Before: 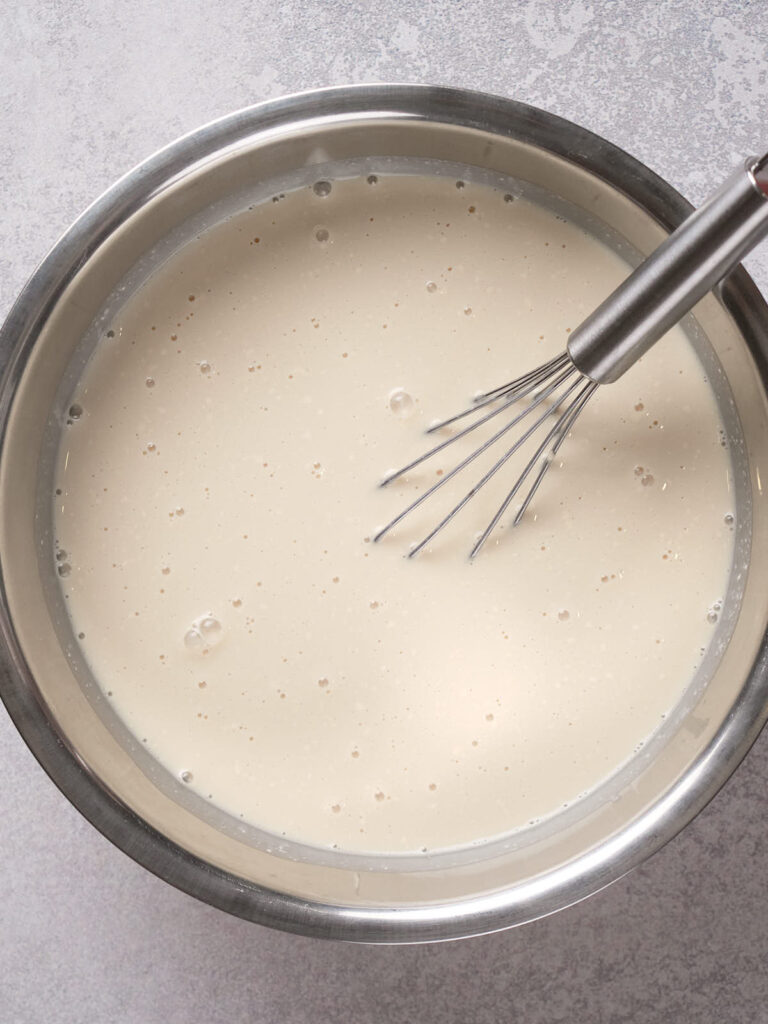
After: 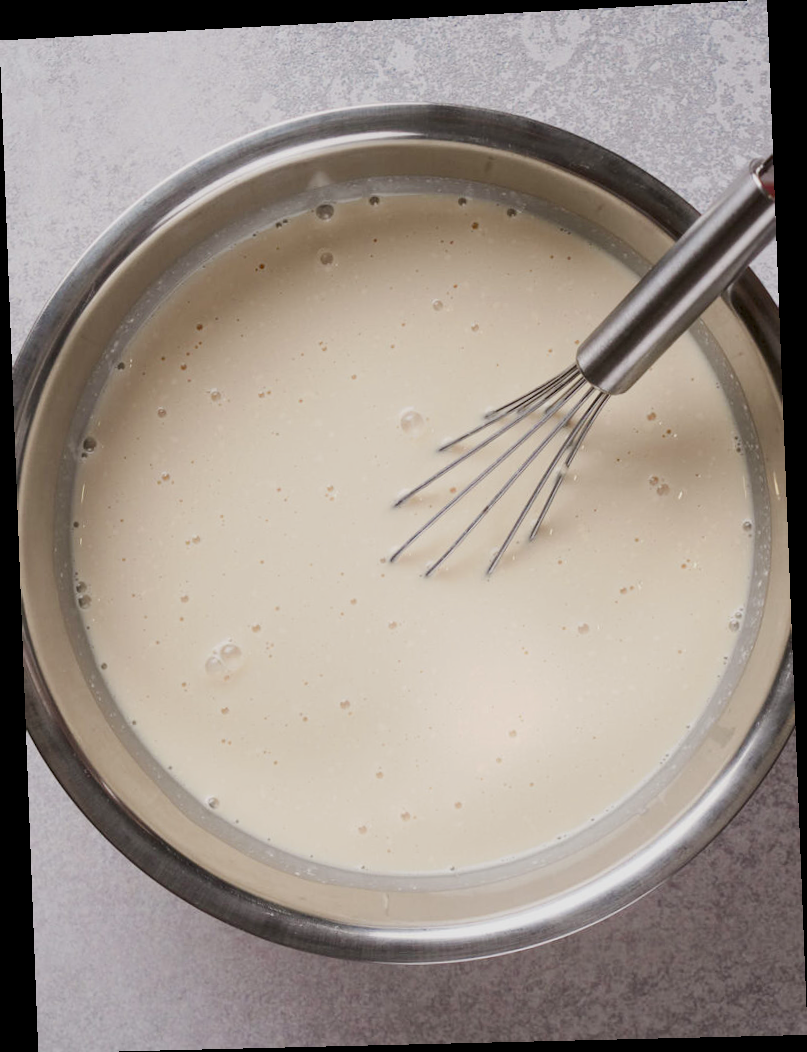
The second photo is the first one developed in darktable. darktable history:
tone curve: curves: ch0 [(0, 0) (0.003, 0.018) (0.011, 0.024) (0.025, 0.038) (0.044, 0.067) (0.069, 0.098) (0.1, 0.13) (0.136, 0.165) (0.177, 0.205) (0.224, 0.249) (0.277, 0.304) (0.335, 0.365) (0.399, 0.432) (0.468, 0.505) (0.543, 0.579) (0.623, 0.652) (0.709, 0.725) (0.801, 0.802) (0.898, 0.876) (1, 1)], preserve colors none
rotate and perspective: rotation -2.22°, lens shift (horizontal) -0.022, automatic cropping off
rgb levels: preserve colors sum RGB, levels [[0.038, 0.433, 0.934], [0, 0.5, 1], [0, 0.5, 1]]
contrast brightness saturation: contrast 0.13, brightness -0.24, saturation 0.14
